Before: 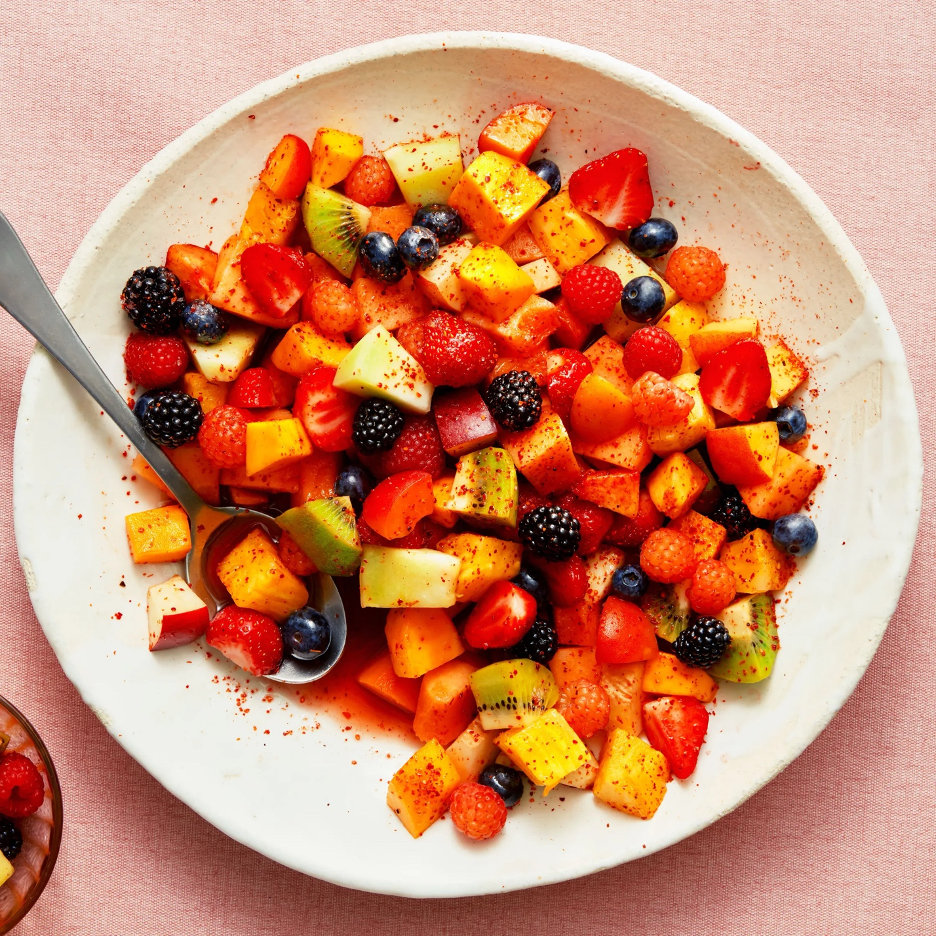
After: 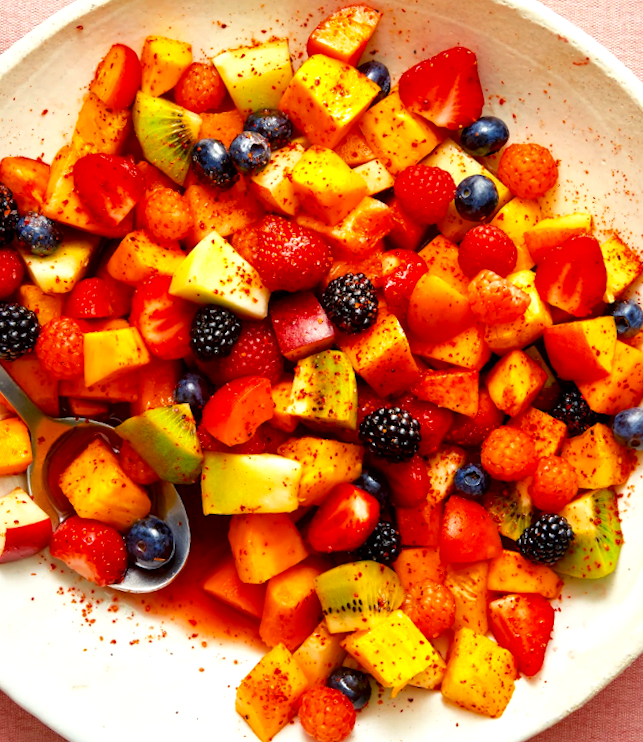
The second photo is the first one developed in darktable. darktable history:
color balance rgb: perceptual saturation grading › global saturation 20%, global vibrance 20%
rotate and perspective: rotation -5°, crop left 0.05, crop right 0.952, crop top 0.11, crop bottom 0.89
exposure: exposure 0.566 EV, compensate highlight preservation false
local contrast: mode bilateral grid, contrast 20, coarseness 50, detail 132%, midtone range 0.2
tone equalizer: -8 EV 0.25 EV, -7 EV 0.417 EV, -6 EV 0.417 EV, -5 EV 0.25 EV, -3 EV -0.25 EV, -2 EV -0.417 EV, -1 EV -0.417 EV, +0 EV -0.25 EV, edges refinement/feathering 500, mask exposure compensation -1.57 EV, preserve details guided filter
color correction: highlights a* -0.137, highlights b* 0.137
crop and rotate: angle -3.27°, left 14.277%, top 0.028%, right 10.766%, bottom 0.028%
